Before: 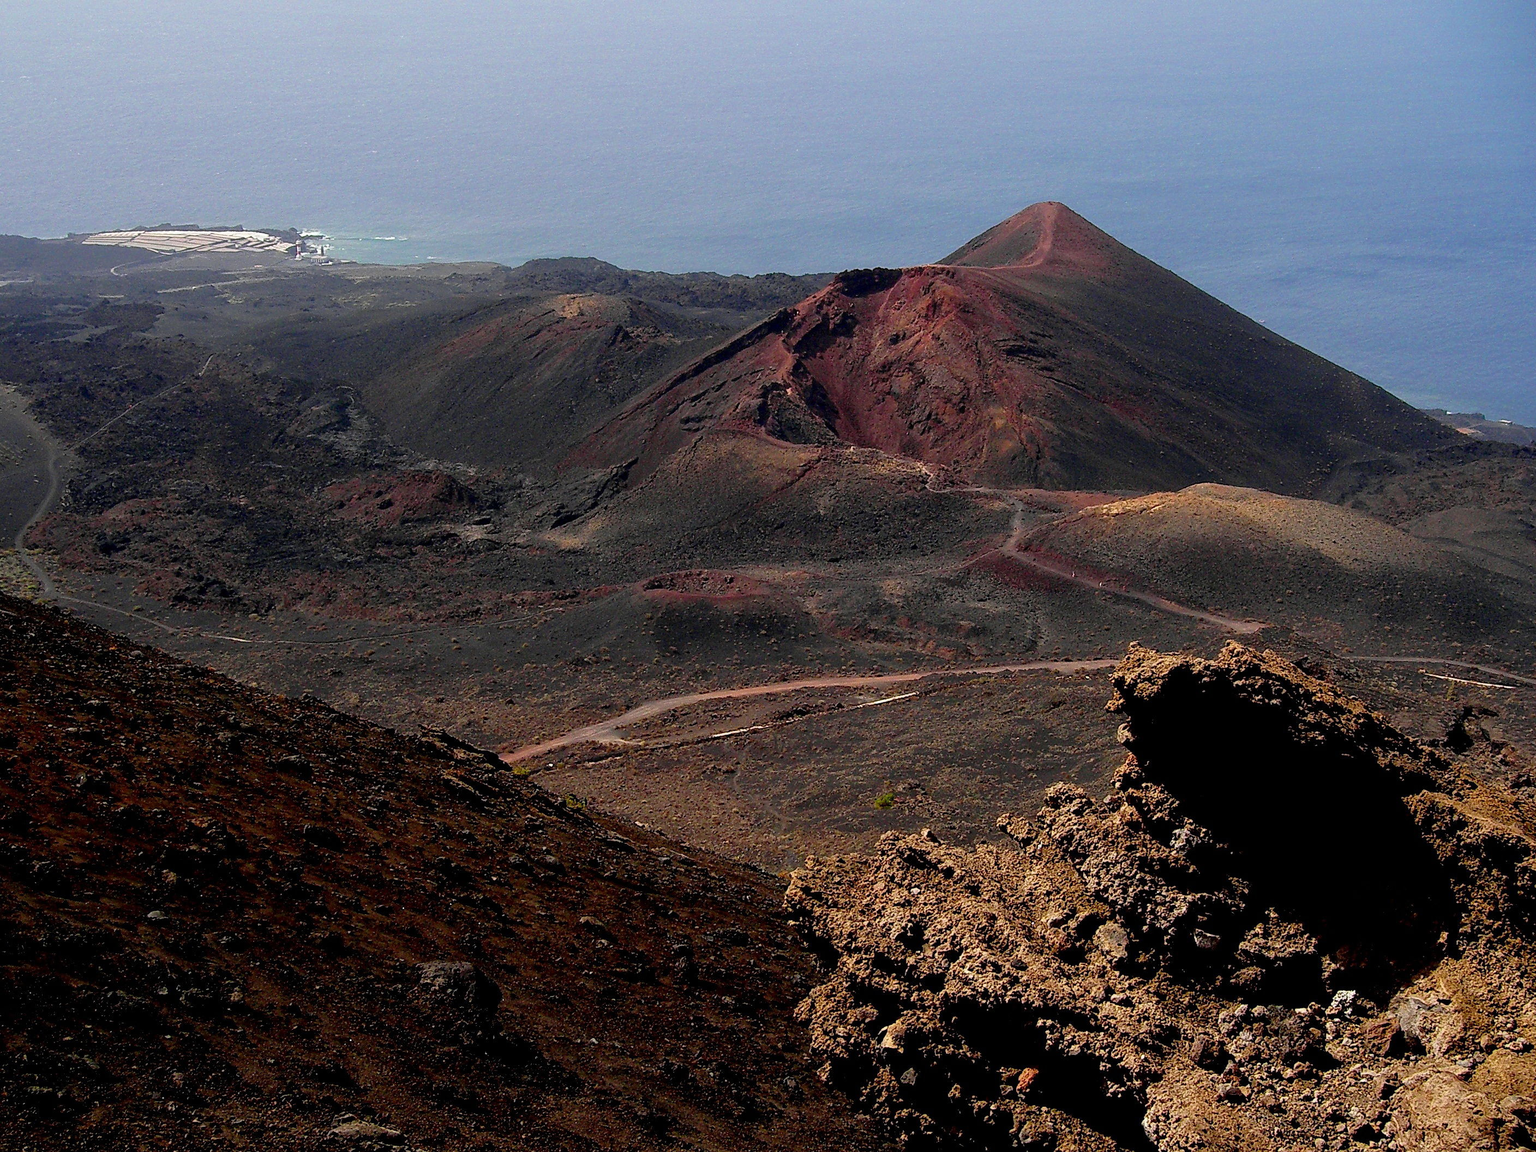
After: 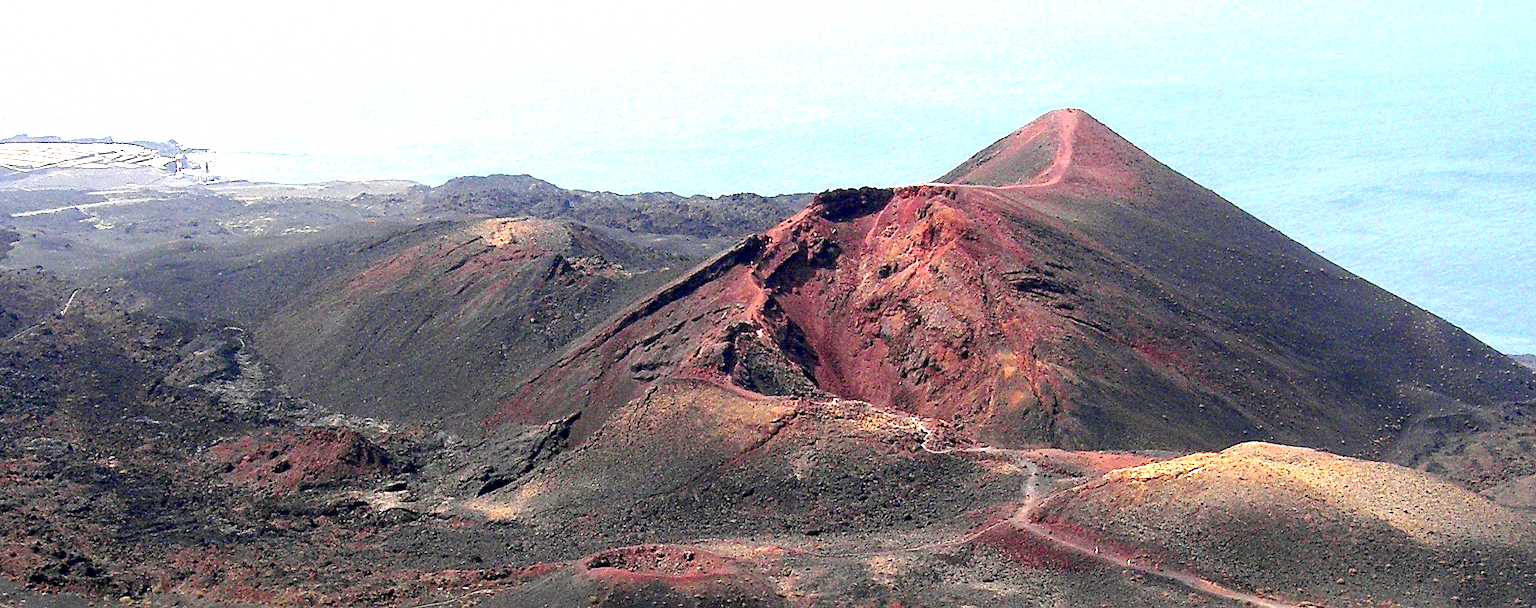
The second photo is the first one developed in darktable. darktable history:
crop and rotate: left 9.652%, top 9.606%, right 5.932%, bottom 45.798%
exposure: black level correction 0.001, exposure 0.96 EV, compensate exposure bias true, compensate highlight preservation false
